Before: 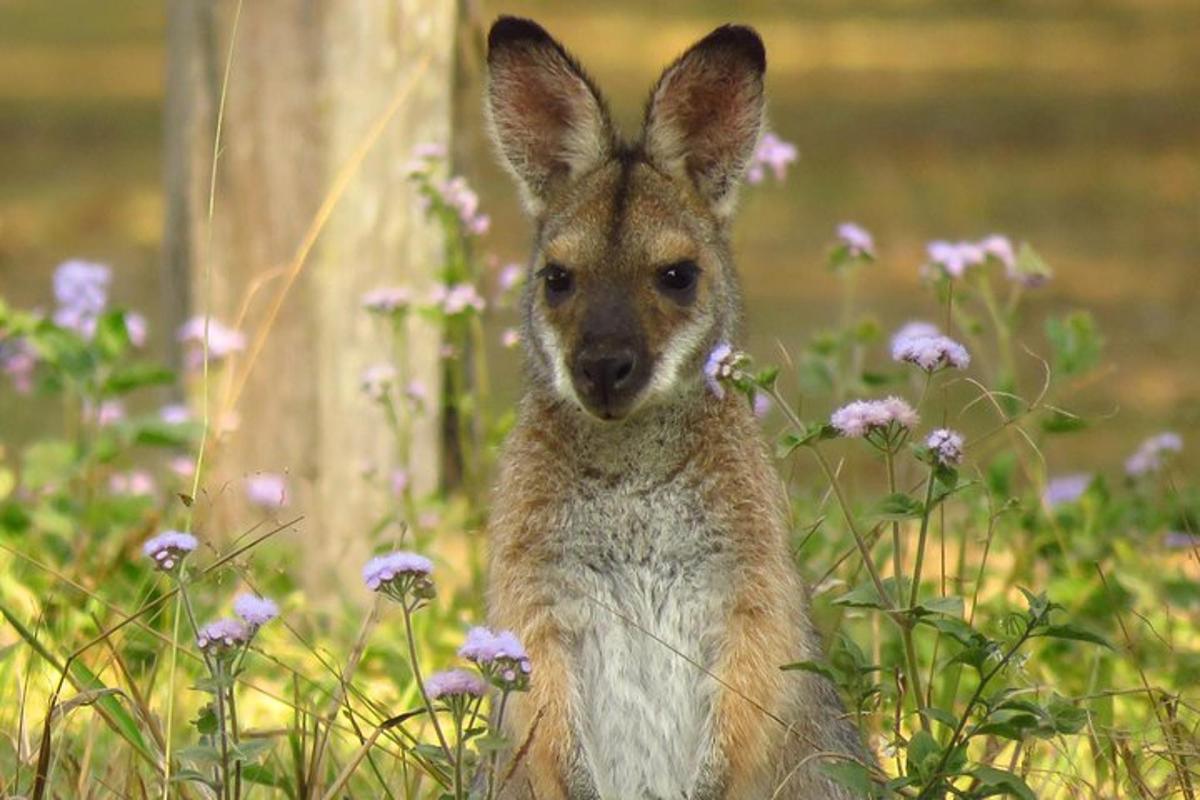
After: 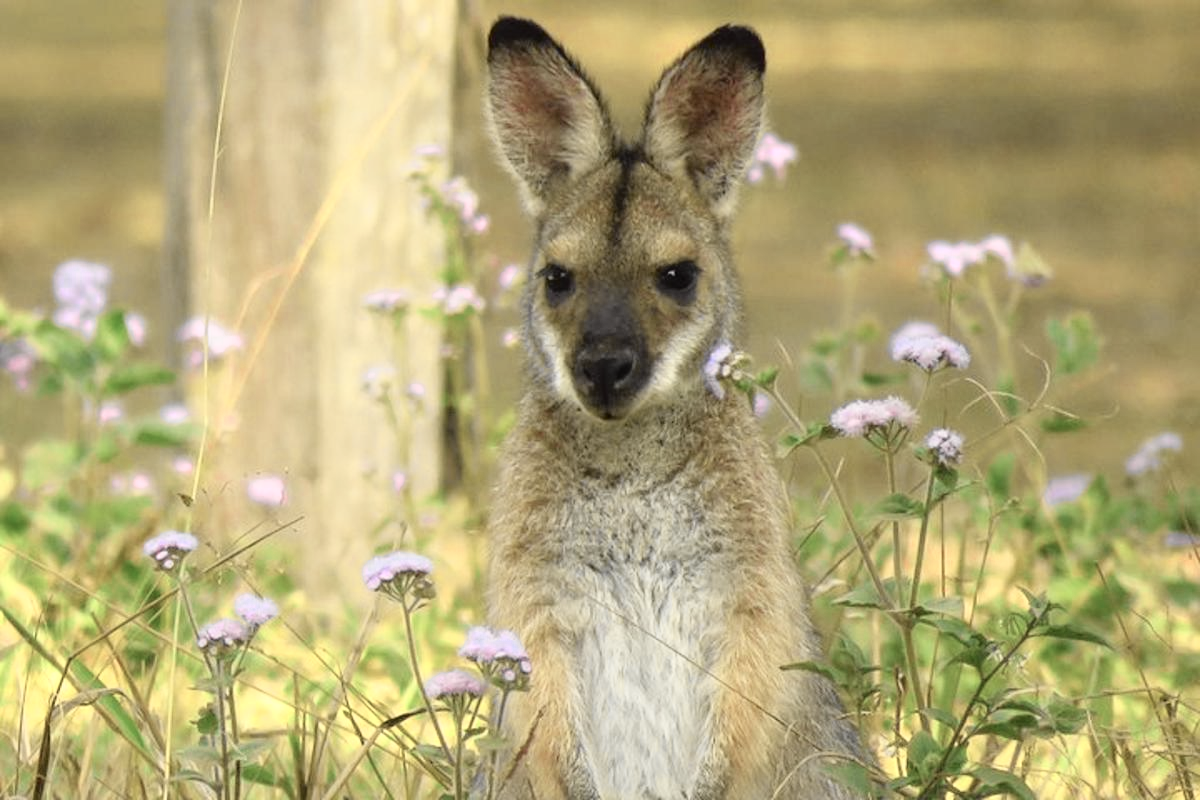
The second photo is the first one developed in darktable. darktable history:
tone curve: curves: ch0 [(0, 0.008) (0.107, 0.091) (0.278, 0.351) (0.457, 0.562) (0.628, 0.738) (0.839, 0.909) (0.998, 0.978)]; ch1 [(0, 0) (0.437, 0.408) (0.474, 0.479) (0.502, 0.5) (0.527, 0.519) (0.561, 0.575) (0.608, 0.665) (0.669, 0.748) (0.859, 0.899) (1, 1)]; ch2 [(0, 0) (0.33, 0.301) (0.421, 0.443) (0.473, 0.498) (0.502, 0.504) (0.522, 0.527) (0.549, 0.583) (0.644, 0.703) (1, 1)], color space Lab, independent channels, preserve colors none
color zones: curves: ch0 [(0.002, 0.593) (0.143, 0.417) (0.285, 0.541) (0.455, 0.289) (0.608, 0.327) (0.727, 0.283) (0.869, 0.571) (1, 0.603)]; ch1 [(0, 0) (0.143, 0) (0.286, 0) (0.429, 0) (0.571, 0) (0.714, 0) (0.857, 0)], mix -62.35%
